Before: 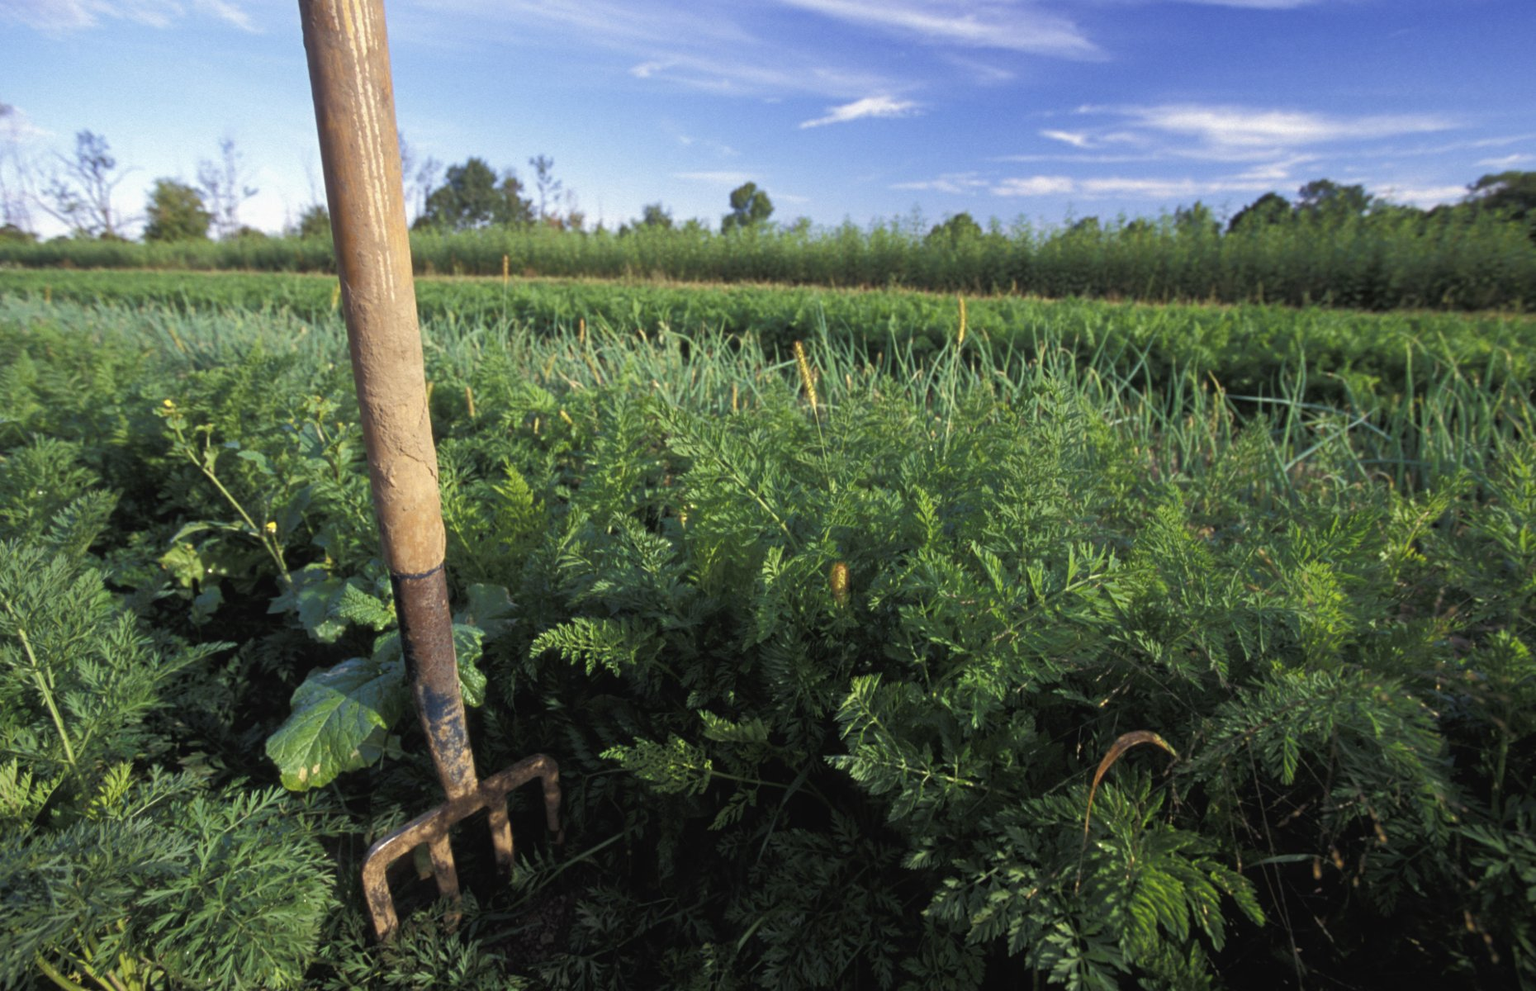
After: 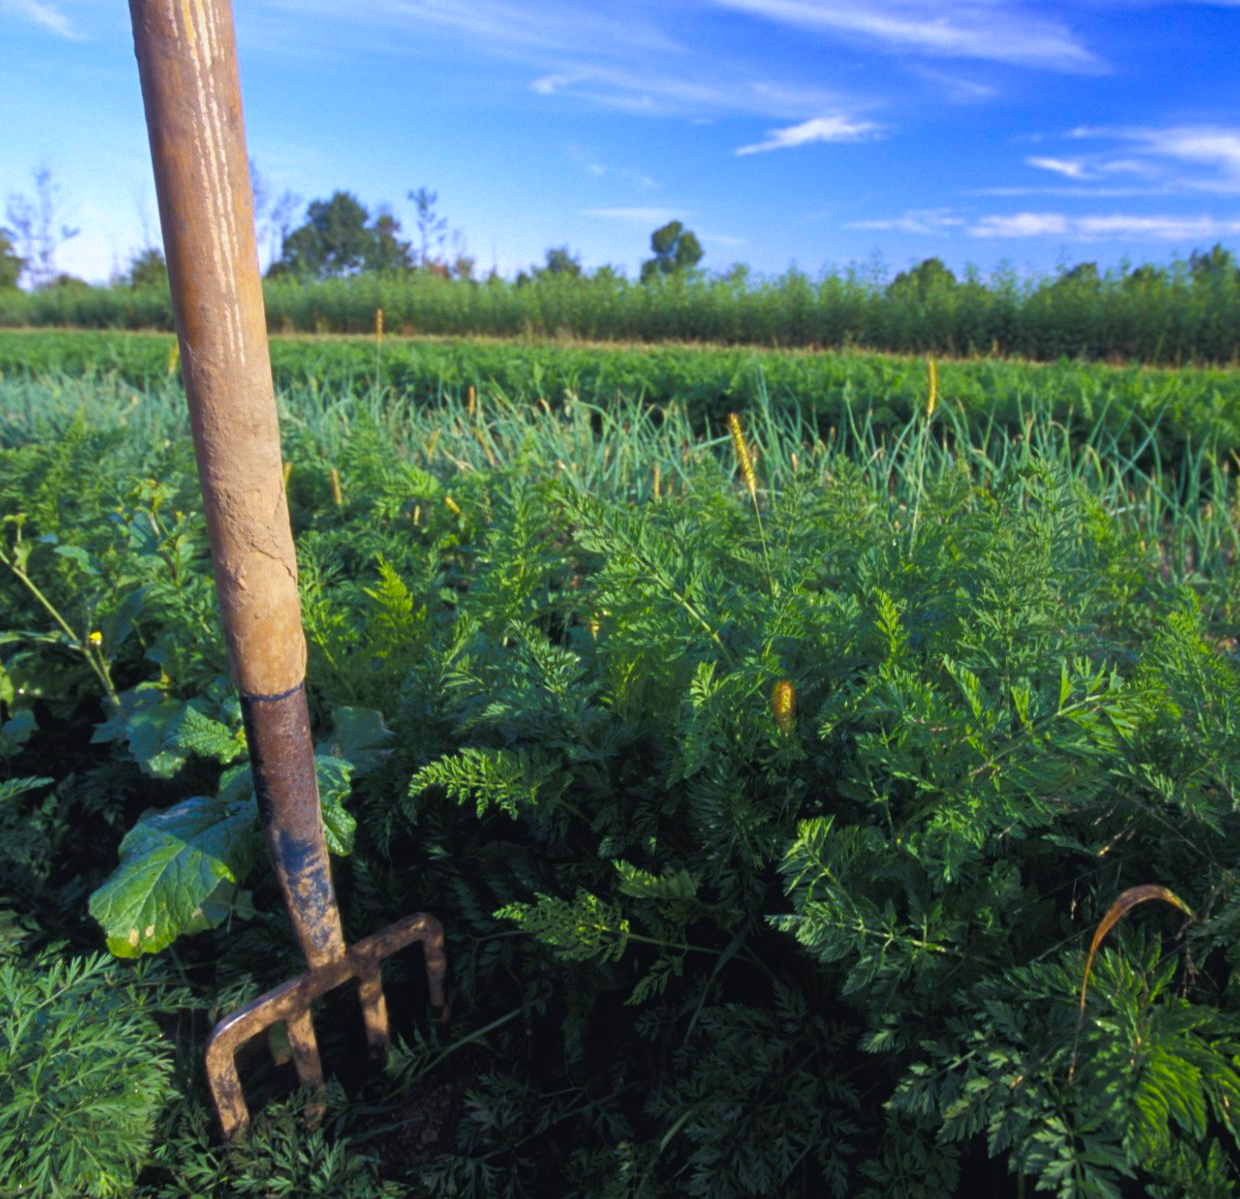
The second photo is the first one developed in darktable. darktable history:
crop and rotate: left 12.529%, right 20.803%
color balance rgb: highlights gain › chroma 1.039%, highlights gain › hue 60.01°, perceptual saturation grading › global saturation 18.198%, global vibrance 40.856%
color calibration: illuminant as shot in camera, x 0.369, y 0.382, temperature 4314.86 K
